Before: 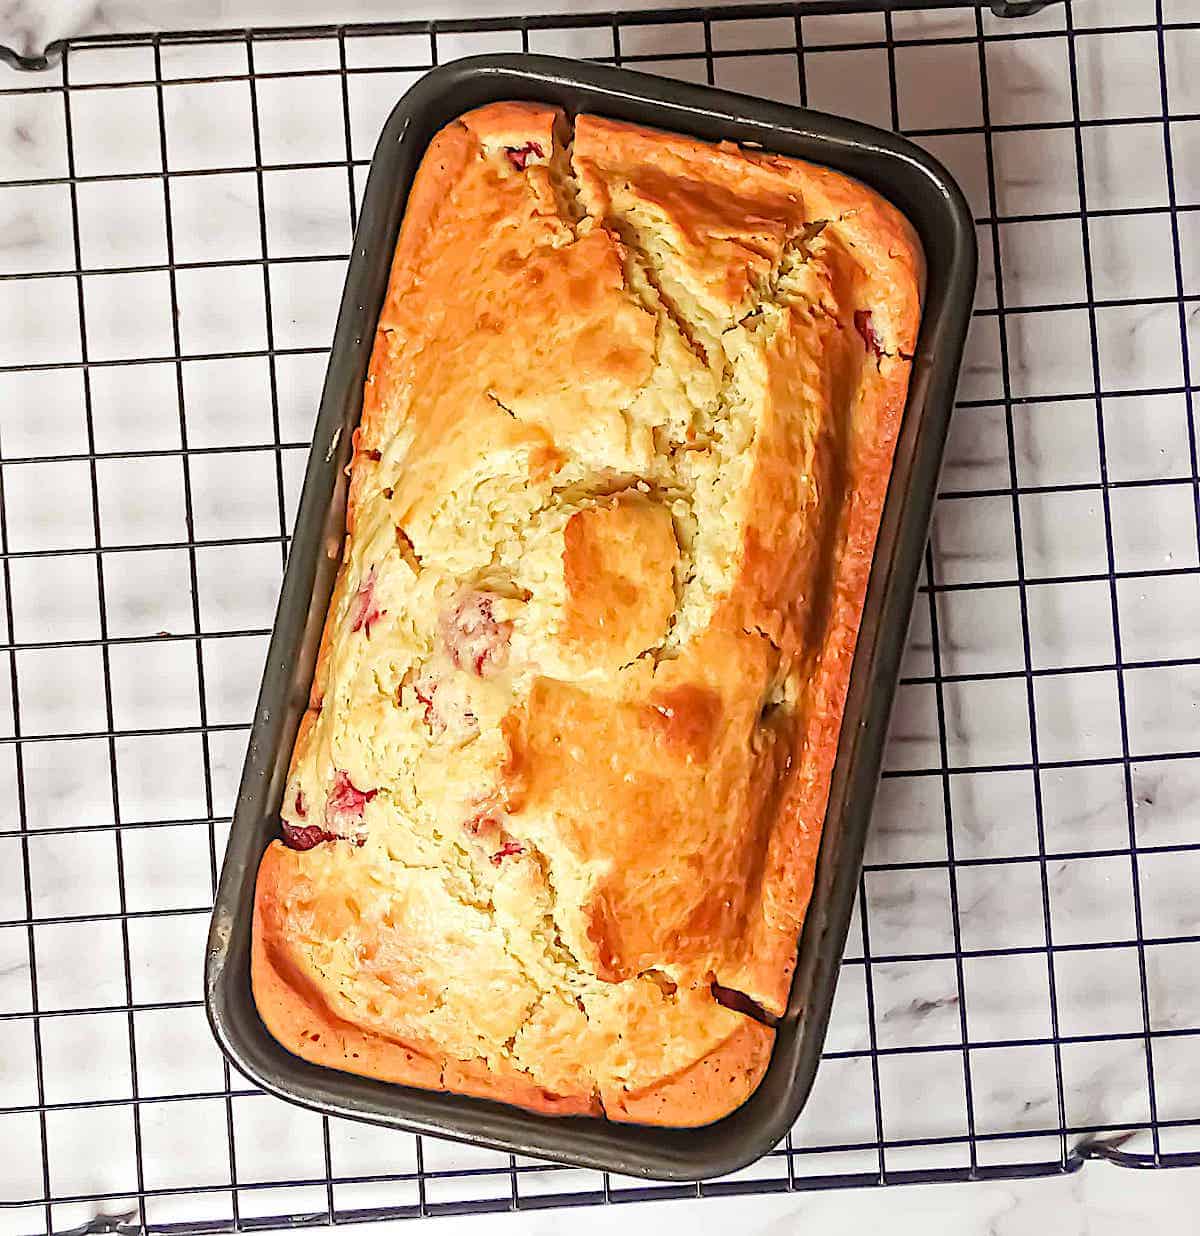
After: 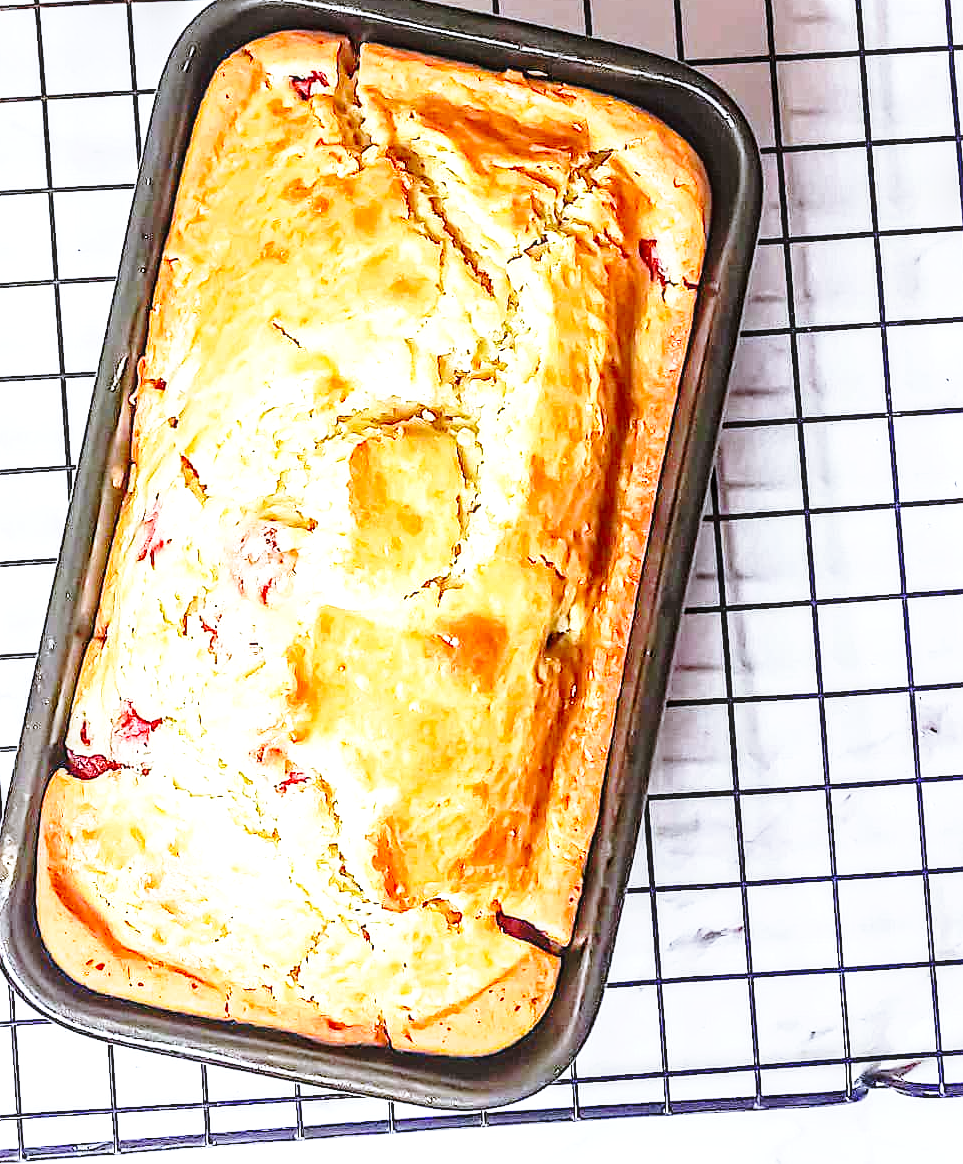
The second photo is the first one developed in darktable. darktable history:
white balance: red 0.948, green 1.02, blue 1.176
crop and rotate: left 17.959%, top 5.771%, right 1.742%
levels: mode automatic, black 0.023%, white 99.97%, levels [0.062, 0.494, 0.925]
base curve: curves: ch0 [(0, 0) (0.036, 0.037) (0.121, 0.228) (0.46, 0.76) (0.859, 0.983) (1, 1)], preserve colors none
local contrast: on, module defaults
sharpen: radius 0.969, amount 0.604
exposure: black level correction 0, exposure 0.6 EV, compensate exposure bias true, compensate highlight preservation false
